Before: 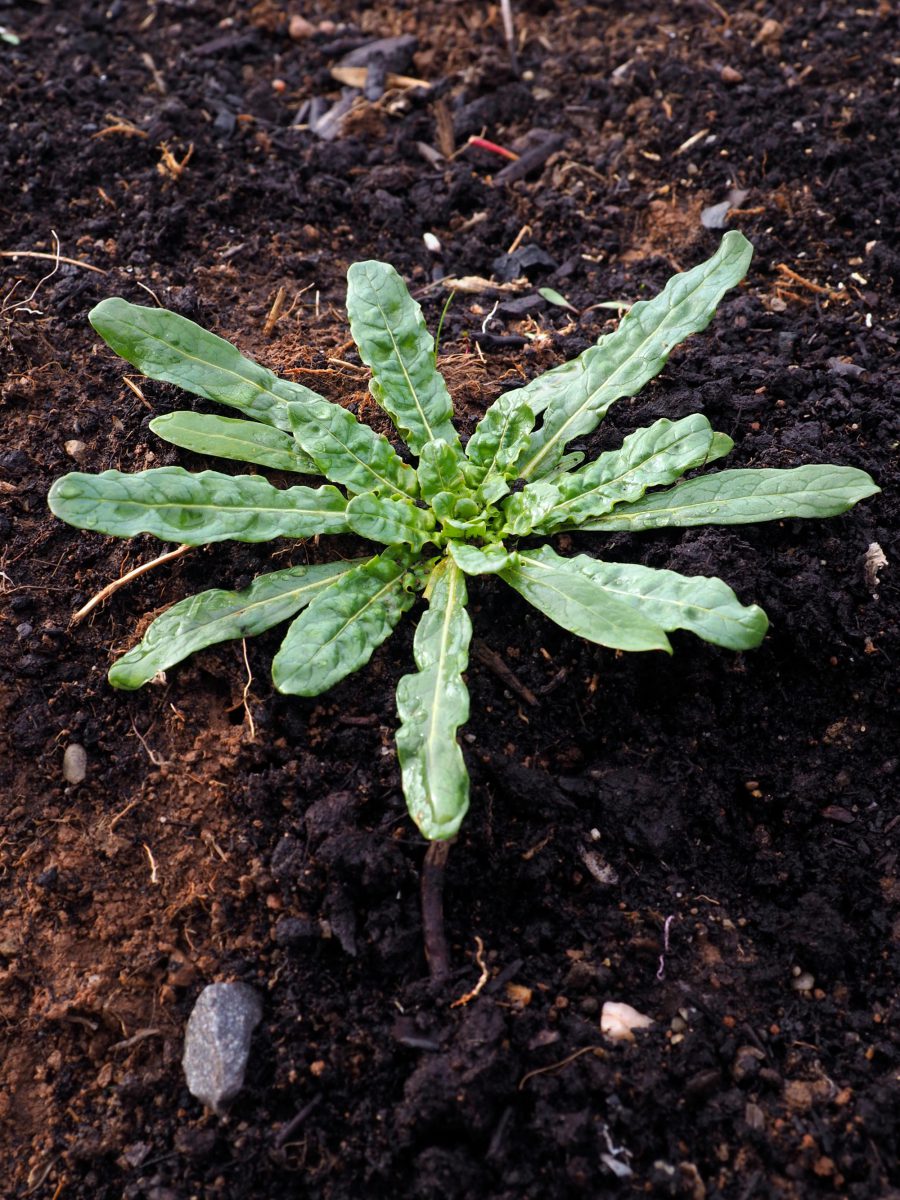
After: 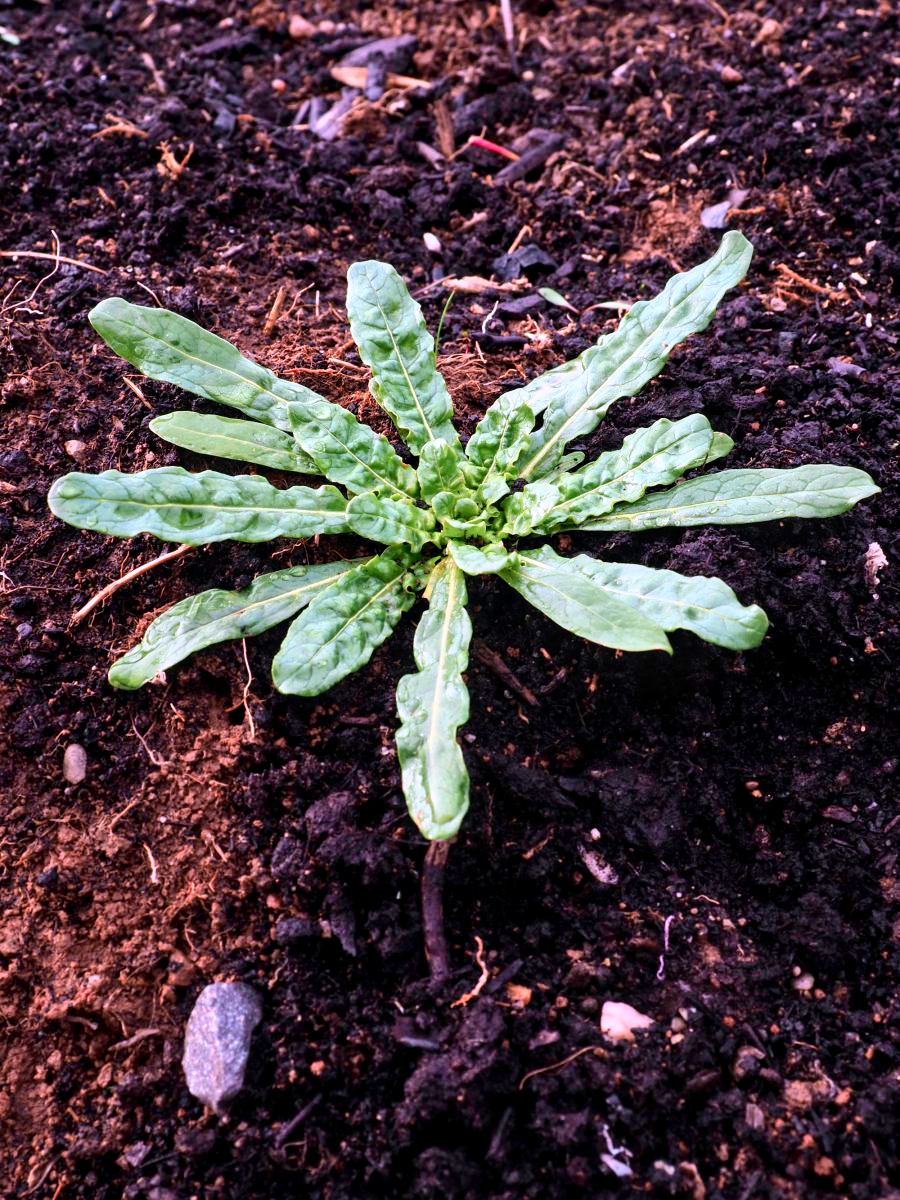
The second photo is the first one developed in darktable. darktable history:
tone curve: curves: ch0 [(0, 0) (0.091, 0.075) (0.409, 0.457) (0.733, 0.82) (0.844, 0.908) (0.909, 0.942) (1, 0.973)]; ch1 [(0, 0) (0.437, 0.404) (0.5, 0.5) (0.529, 0.556) (0.58, 0.606) (0.616, 0.654) (1, 1)]; ch2 [(0, 0) (0.442, 0.415) (0.5, 0.5) (0.535, 0.557) (0.585, 0.62) (1, 1)], color space Lab, independent channels, preserve colors none
local contrast: highlights 83%, shadows 81%
shadows and highlights: shadows 30.63, highlights -63.22, shadows color adjustment 98%, highlights color adjustment 58.61%, soften with gaussian
color correction: highlights a* 15.46, highlights b* -20.56
